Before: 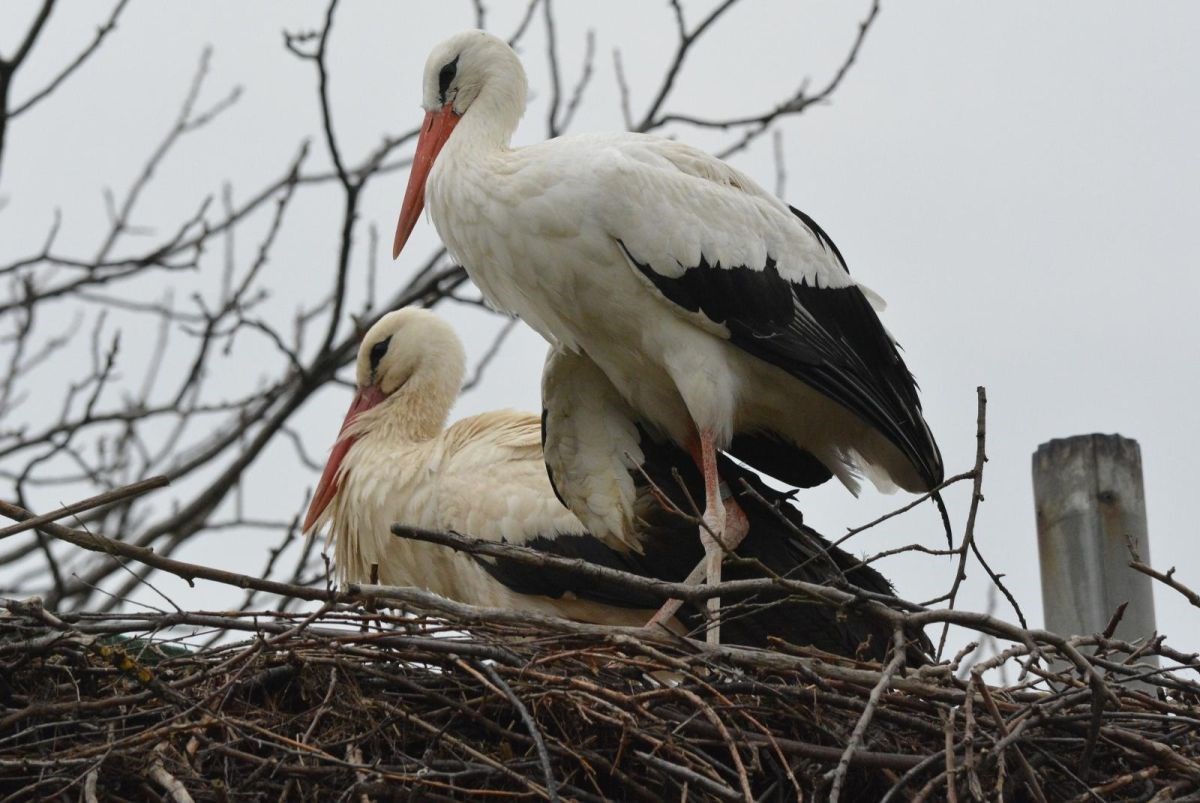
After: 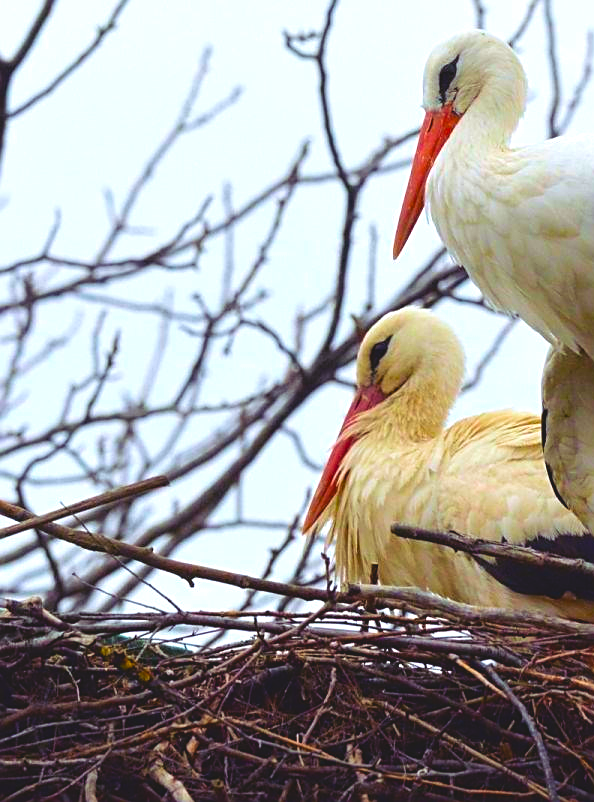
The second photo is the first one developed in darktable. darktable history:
crop and rotate: left 0.055%, top 0%, right 50.437%
sharpen: on, module defaults
tone equalizer: -8 EV -0.722 EV, -7 EV -0.684 EV, -6 EV -0.565 EV, -5 EV -0.381 EV, -3 EV 0.374 EV, -2 EV 0.6 EV, -1 EV 0.678 EV, +0 EV 0.742 EV
velvia: on, module defaults
contrast brightness saturation: contrast -0.188, saturation 0.186
color balance rgb: shadows lift › luminance -21.594%, shadows lift › chroma 9.053%, shadows lift › hue 285.49°, highlights gain › luminance 16.476%, highlights gain › chroma 2.85%, highlights gain › hue 260.43°, linear chroma grading › global chroma 15.625%, perceptual saturation grading › global saturation 31.169%, global vibrance 20%
